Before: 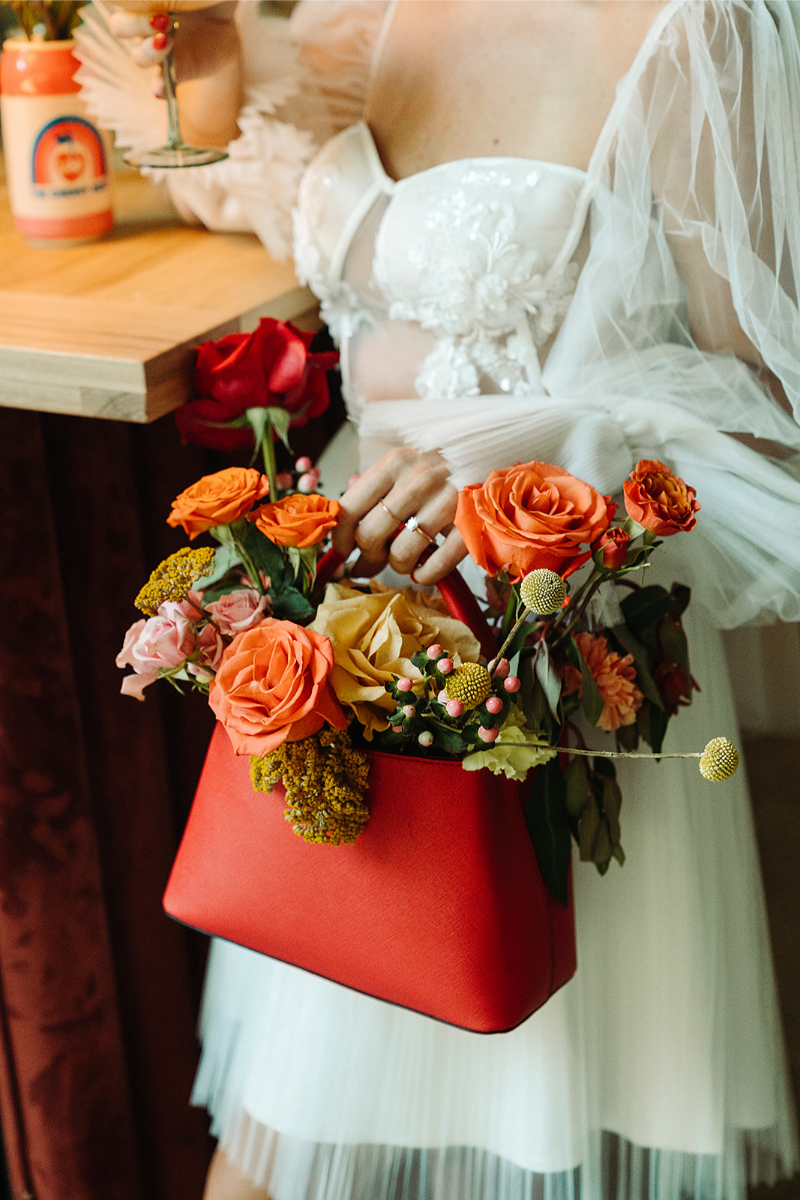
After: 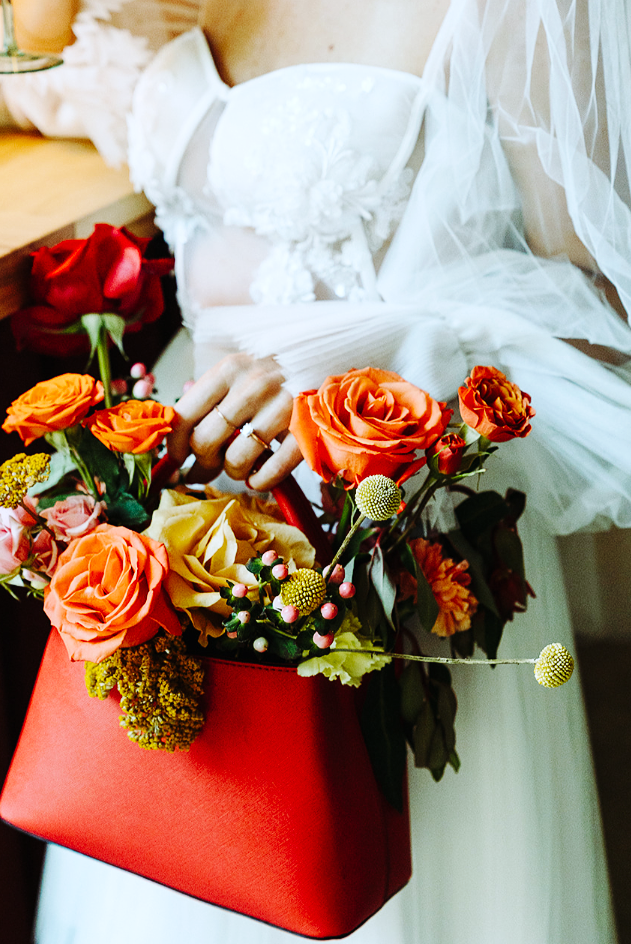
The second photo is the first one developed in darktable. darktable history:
base curve: curves: ch0 [(0, 0) (0.036, 0.025) (0.121, 0.166) (0.206, 0.329) (0.605, 0.79) (1, 1)], preserve colors none
crop and rotate: left 20.74%, top 7.912%, right 0.375%, bottom 13.378%
white balance: red 0.926, green 1.003, blue 1.133
